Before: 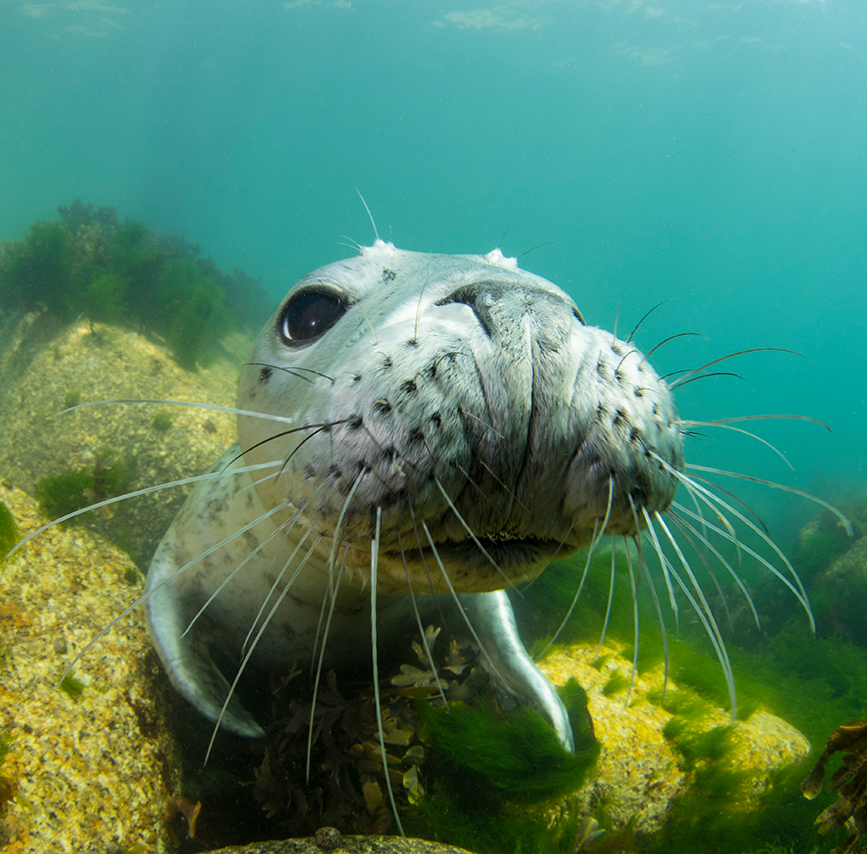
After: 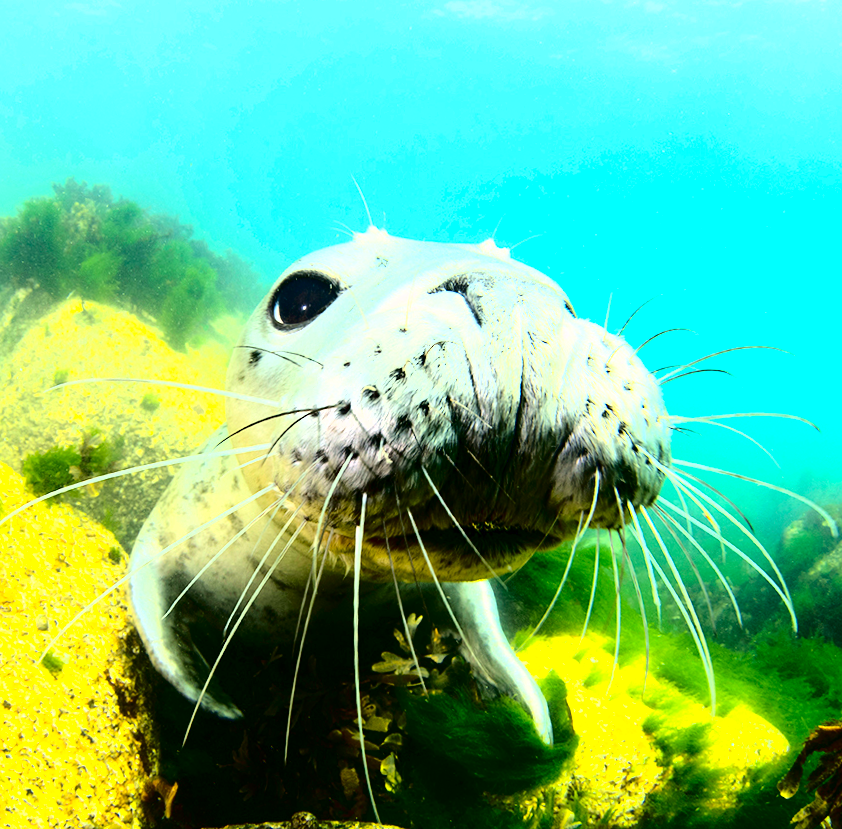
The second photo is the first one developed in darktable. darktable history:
crop and rotate: angle -1.69°
exposure: black level correction 0.001, exposure 1.822 EV, compensate exposure bias true, compensate highlight preservation false
contrast brightness saturation: contrast 0.22, brightness -0.19, saturation 0.24
color correction: highlights a* 5.81, highlights b* 4.84
fill light: exposure -2 EV, width 8.6
